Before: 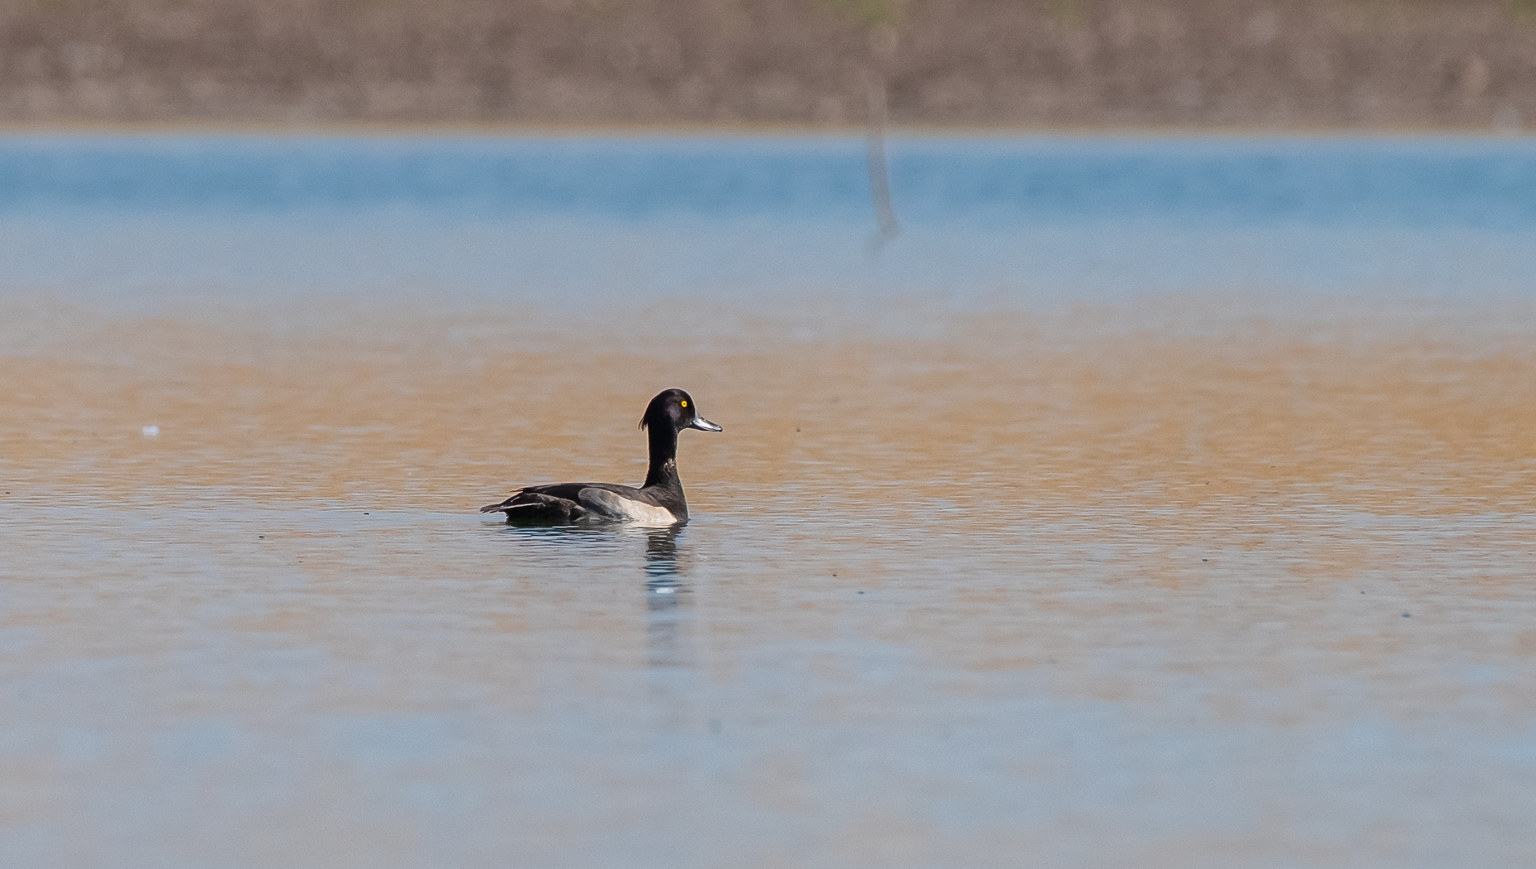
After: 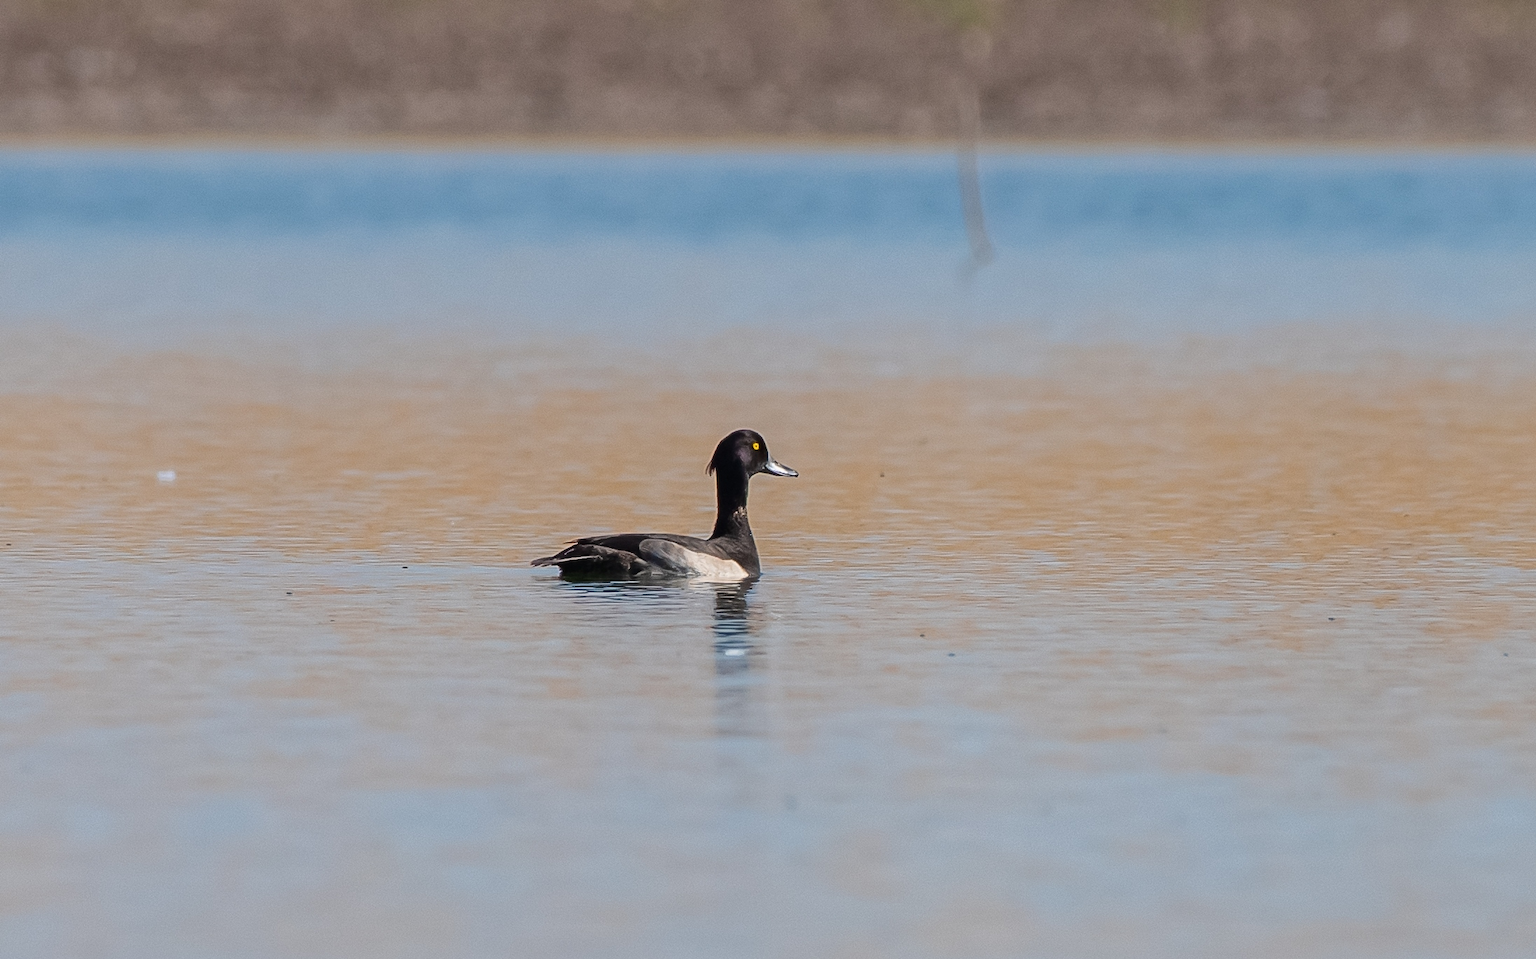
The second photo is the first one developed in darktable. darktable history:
crop: right 9.485%, bottom 0.04%
